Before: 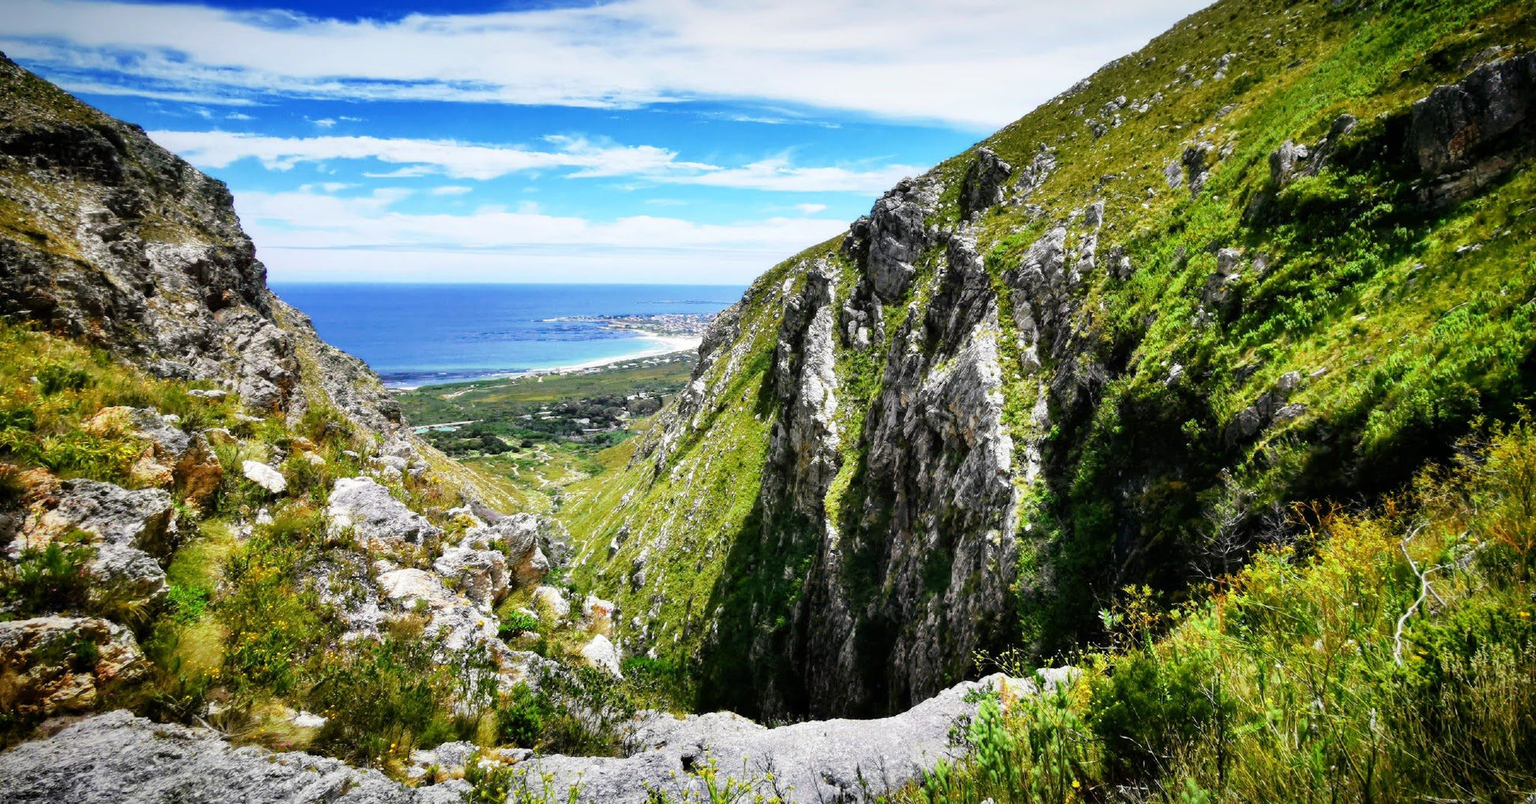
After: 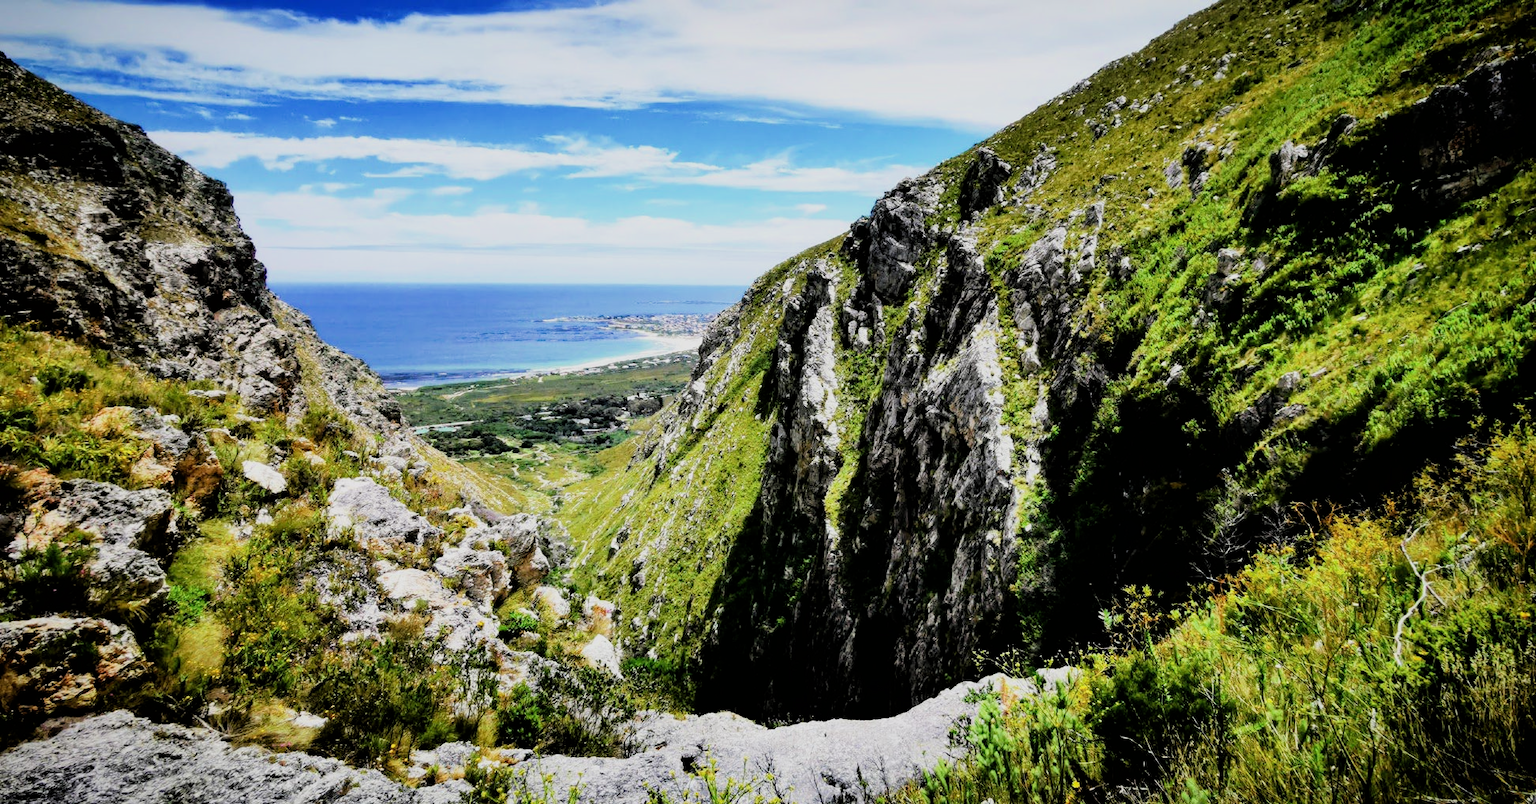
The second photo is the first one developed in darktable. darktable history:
filmic rgb: black relative exposure -5.04 EV, white relative exposure 3.99 EV, hardness 2.88, contrast 1.298
